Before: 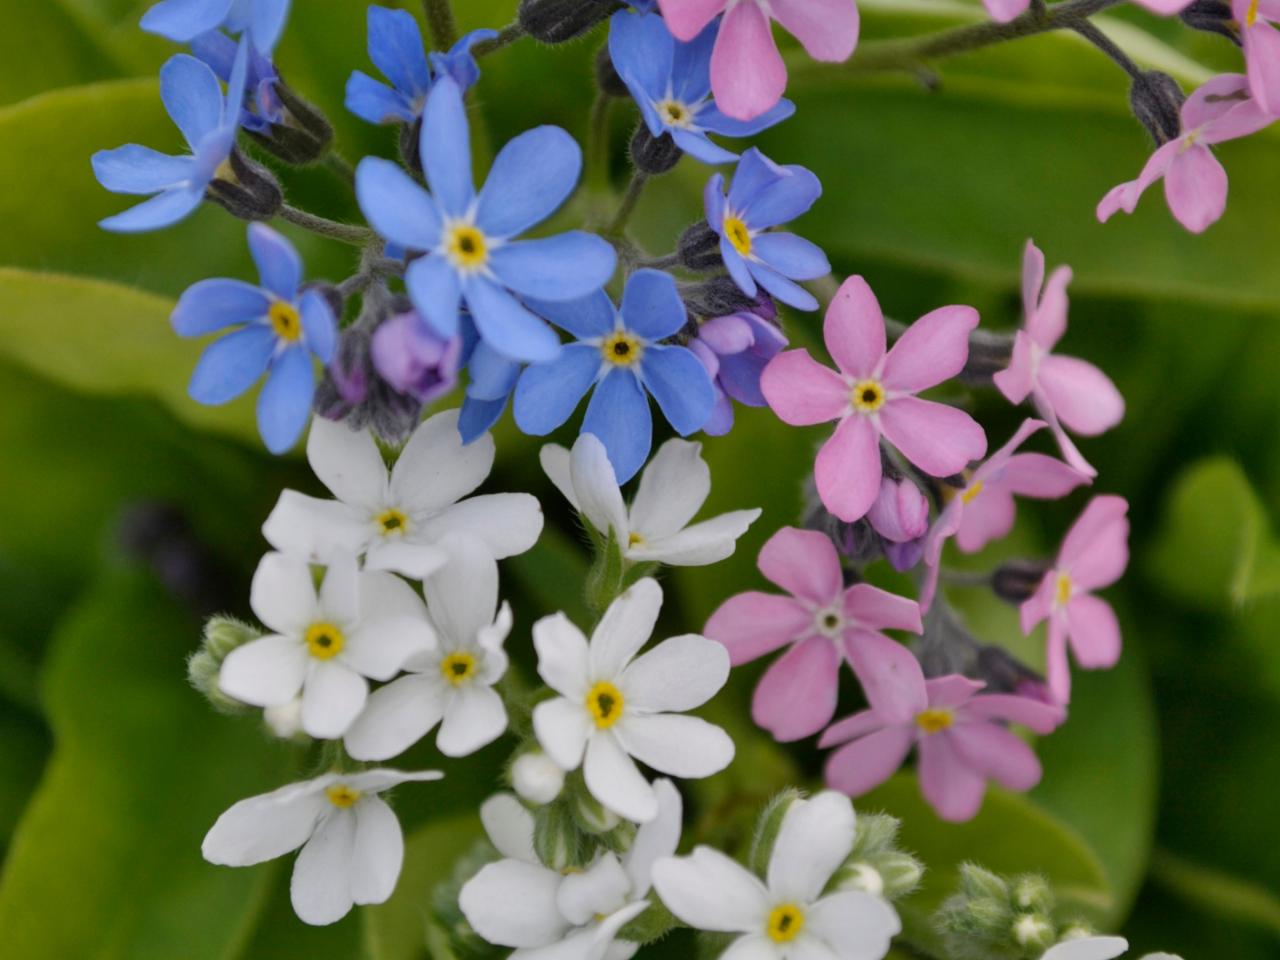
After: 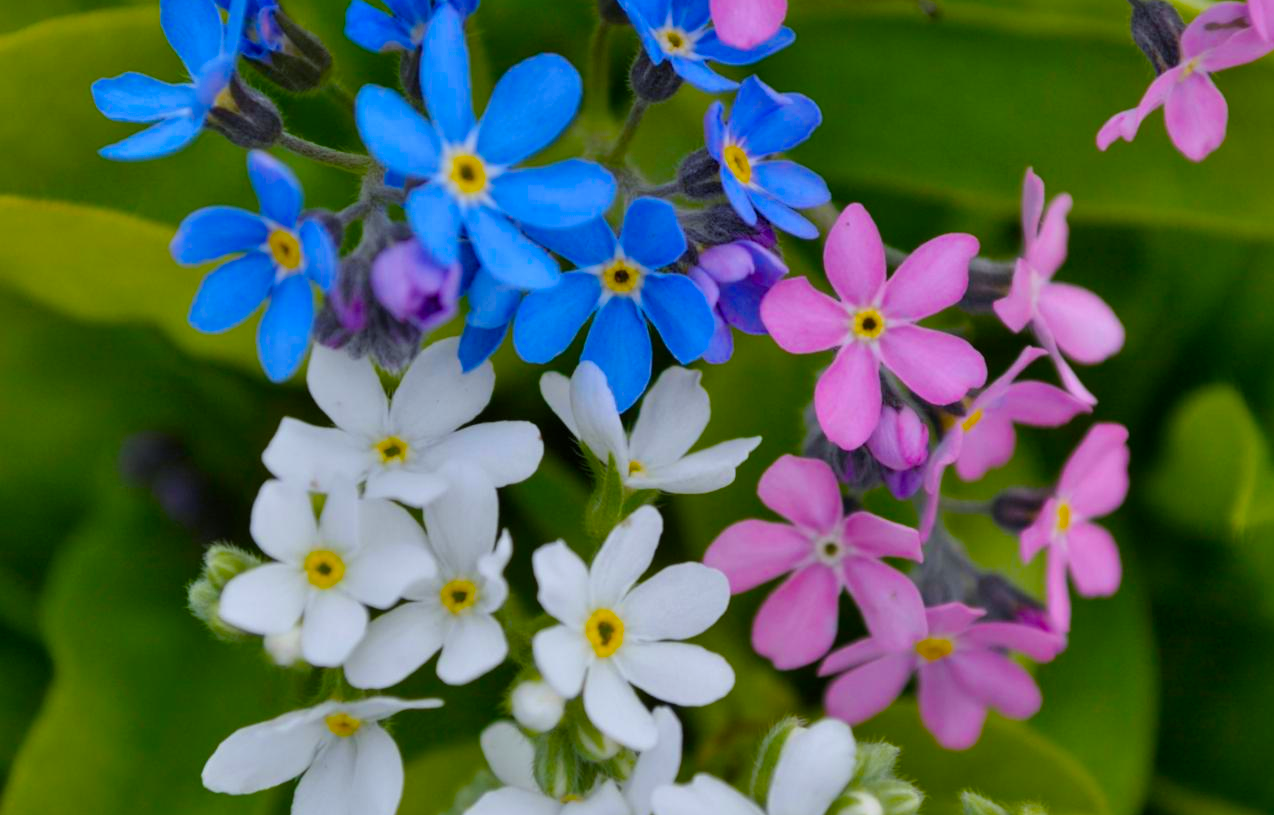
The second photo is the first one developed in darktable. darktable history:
crop: top 7.598%, bottom 7.477%
color calibration: output R [0.972, 0.068, -0.094, 0], output G [-0.178, 1.216, -0.086, 0], output B [0.095, -0.136, 0.98, 0], gray › normalize channels true, illuminant as shot in camera, x 0.358, y 0.373, temperature 4628.91 K, gamut compression 0.012
color balance rgb: shadows lift › chroma 1.741%, shadows lift › hue 264.57°, power › hue 75.43°, perceptual saturation grading › global saturation 31.06%, global vibrance 20%
